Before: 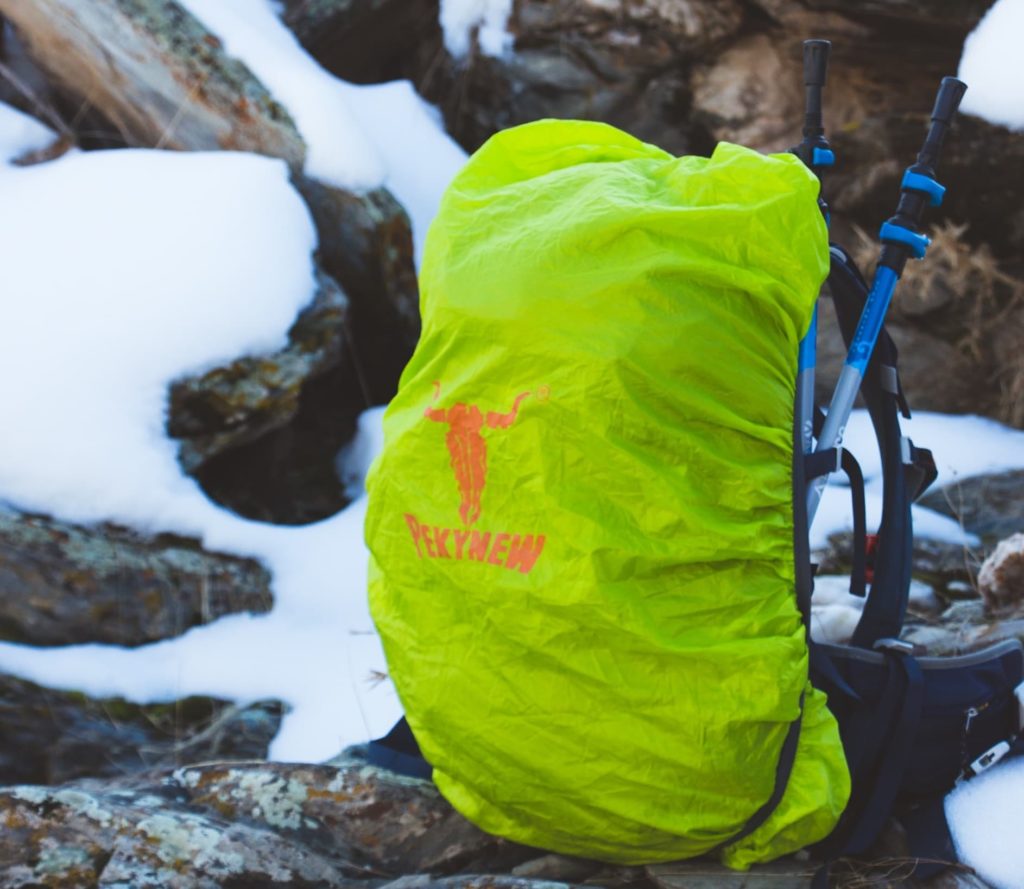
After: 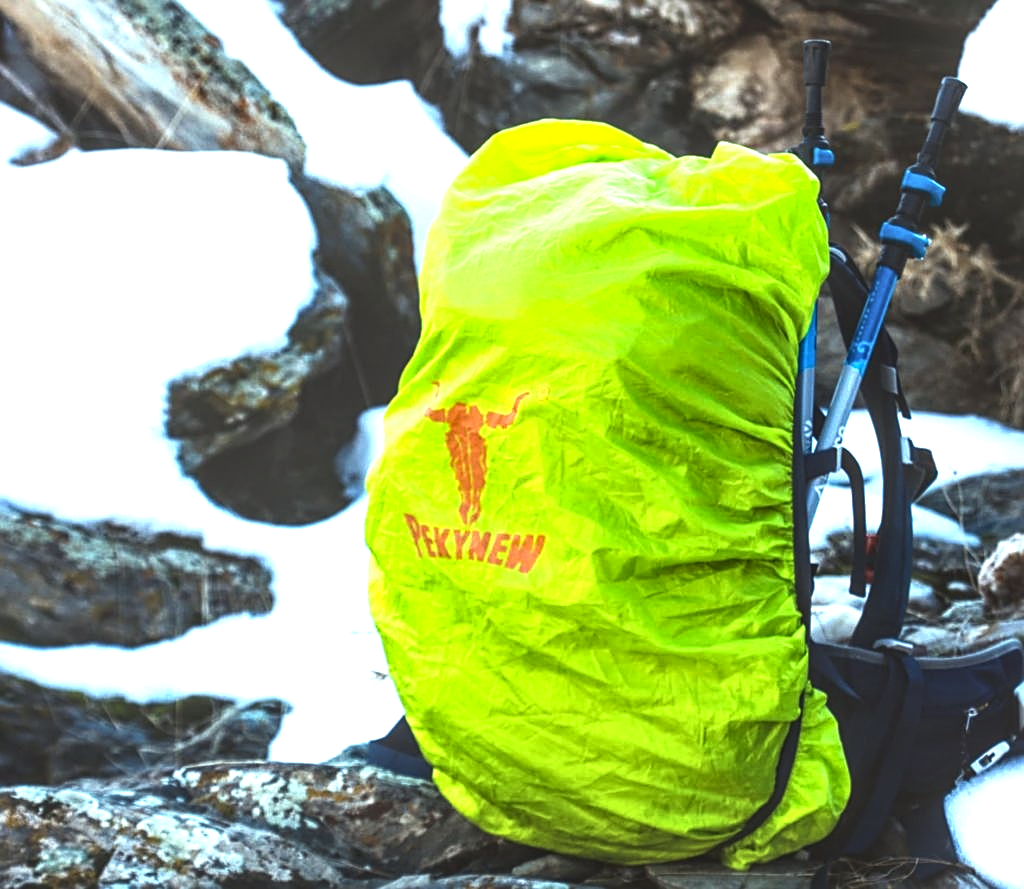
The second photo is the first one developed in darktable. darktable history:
local contrast: highlights 62%, detail 143%, midtone range 0.427
sharpen: on, module defaults
exposure: exposure 1 EV, compensate exposure bias true, compensate highlight preservation false
color correction: highlights a* -6.33, highlights b* 0.875
tone curve: curves: ch0 [(0, 0) (0.536, 0.402) (1, 1)], color space Lab, linked channels, preserve colors none
